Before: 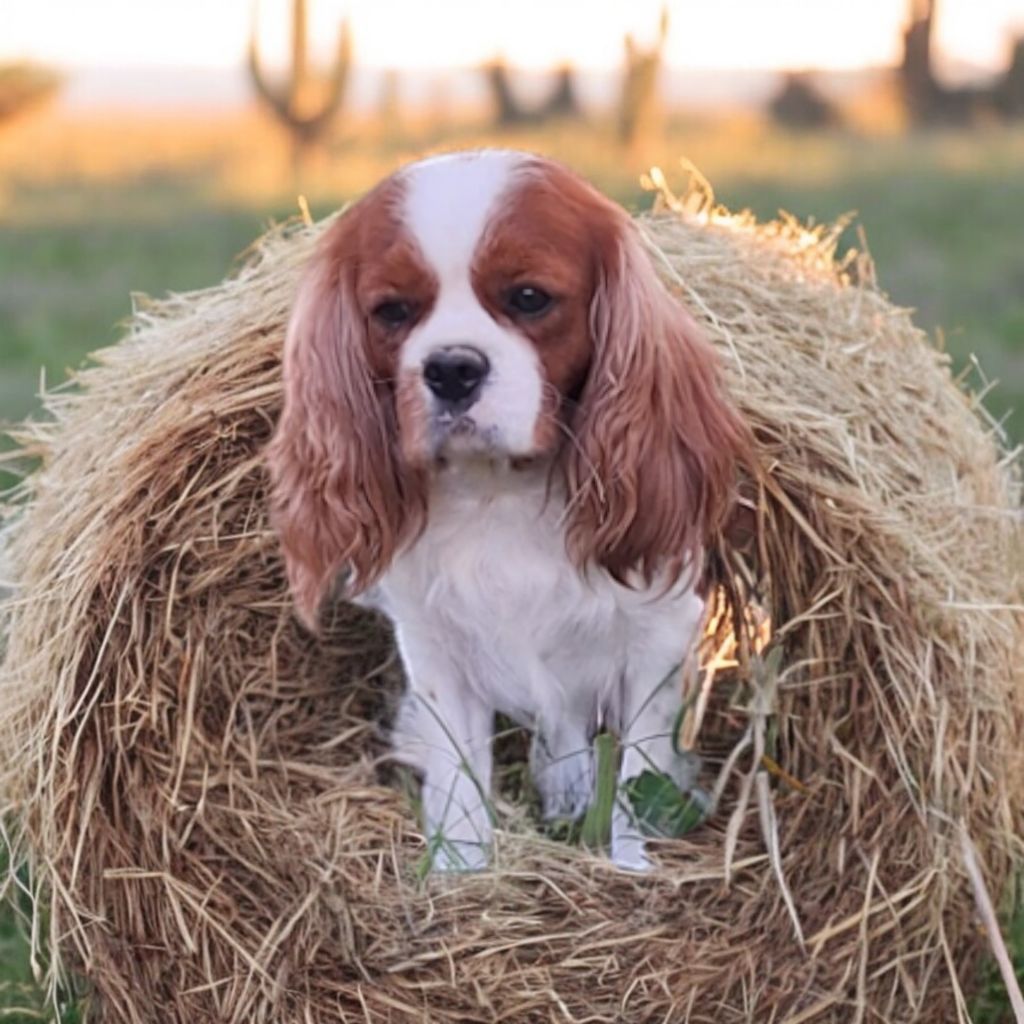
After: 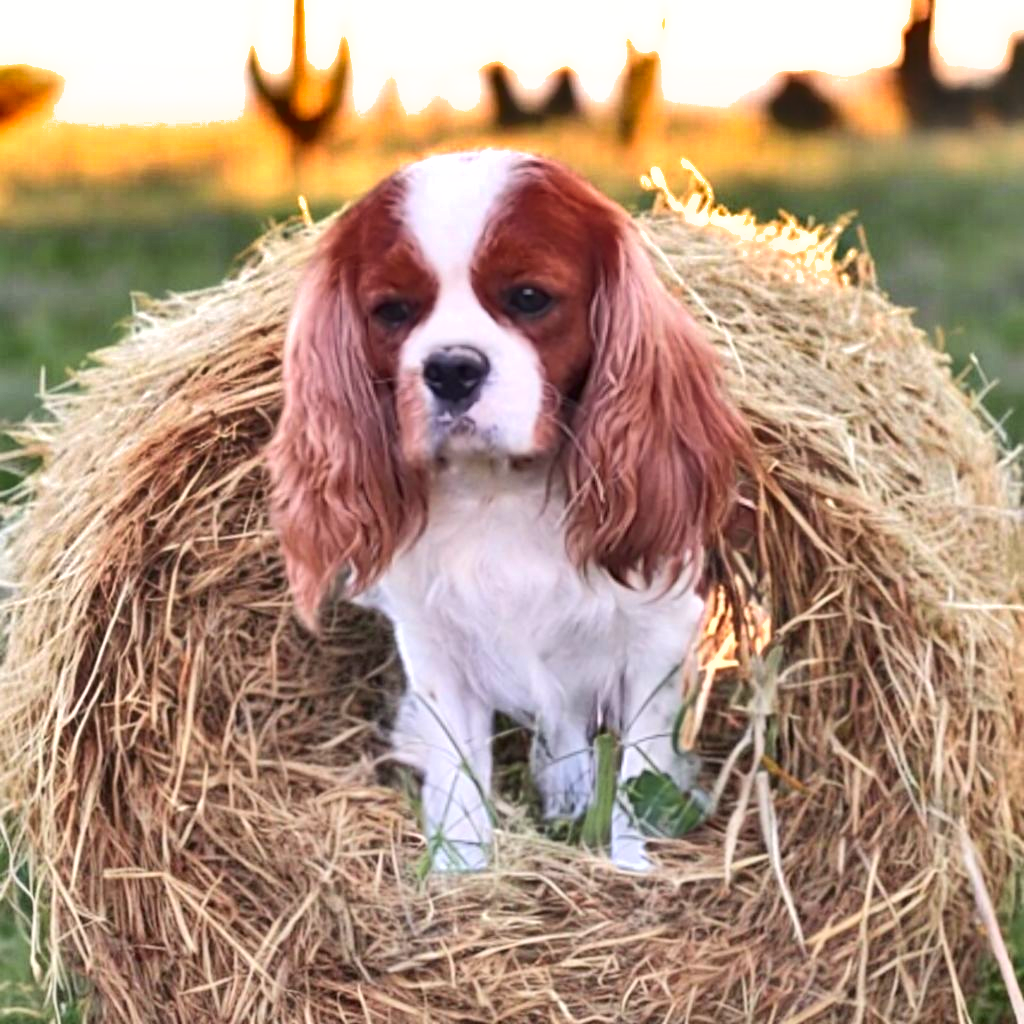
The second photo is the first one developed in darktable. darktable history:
tone curve: curves: ch0 [(0, 0.01) (0.052, 0.045) (0.136, 0.133) (0.29, 0.332) (0.453, 0.531) (0.676, 0.751) (0.89, 0.919) (1, 1)]; ch1 [(0, 0) (0.094, 0.081) (0.285, 0.299) (0.385, 0.403) (0.446, 0.443) (0.502, 0.5) (0.544, 0.552) (0.589, 0.612) (0.722, 0.728) (1, 1)]; ch2 [(0, 0) (0.257, 0.217) (0.43, 0.421) (0.498, 0.507) (0.531, 0.544) (0.56, 0.579) (0.625, 0.642) (1, 1)], color space Lab, independent channels, preserve colors none
shadows and highlights: radius 108.52, shadows 40.68, highlights -72.88, low approximation 0.01, soften with gaussian
exposure: exposure 0.566 EV, compensate highlight preservation false
tone equalizer: on, module defaults
